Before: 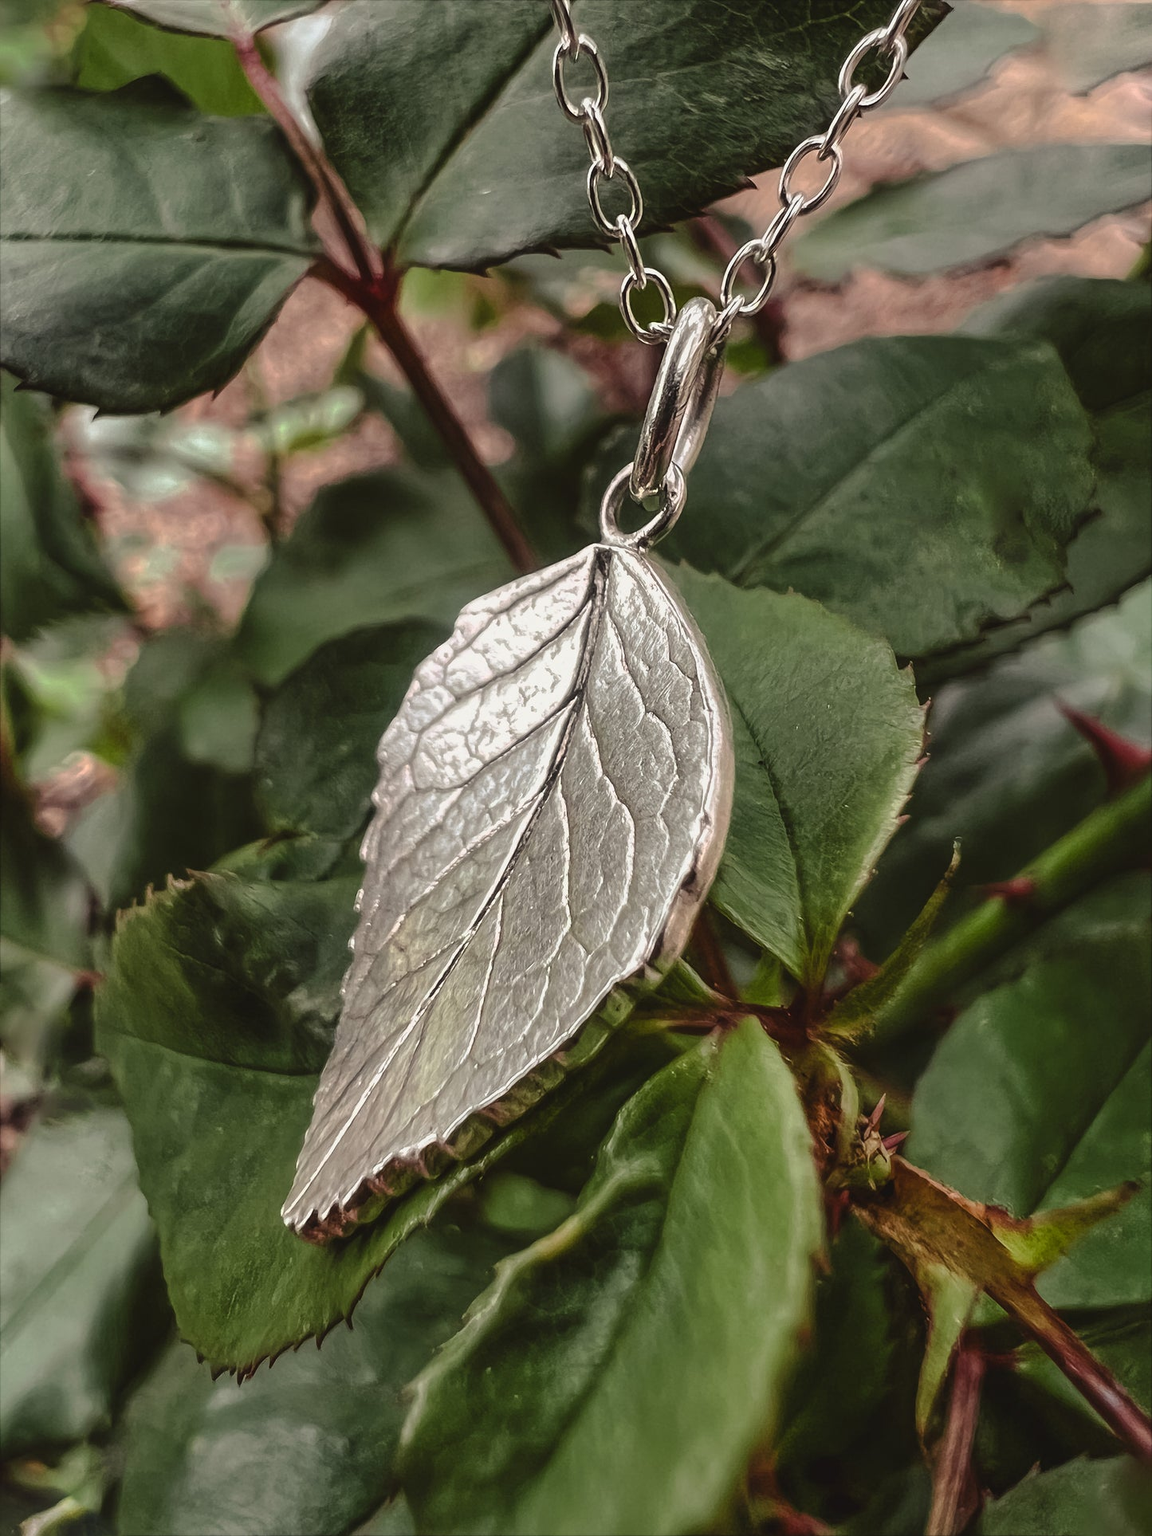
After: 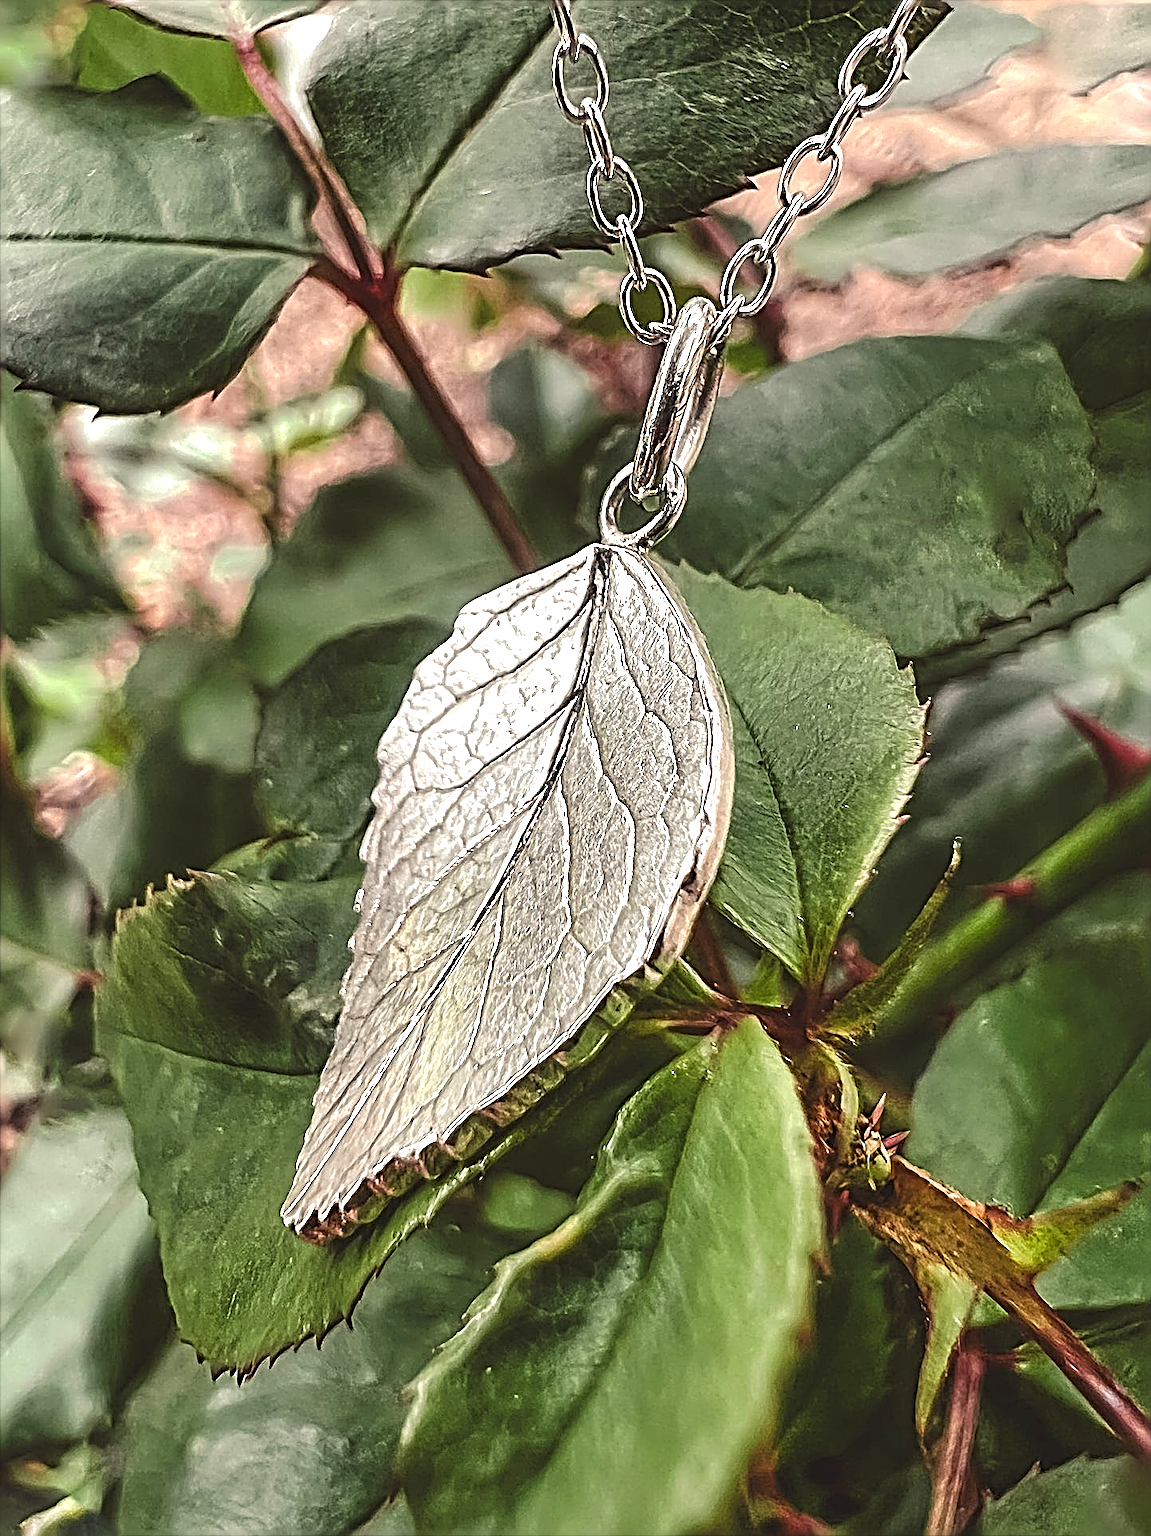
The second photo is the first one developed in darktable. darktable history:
sharpen: radius 3.158, amount 1.731
exposure: black level correction 0, exposure 1 EV, compensate exposure bias true, compensate highlight preservation false
